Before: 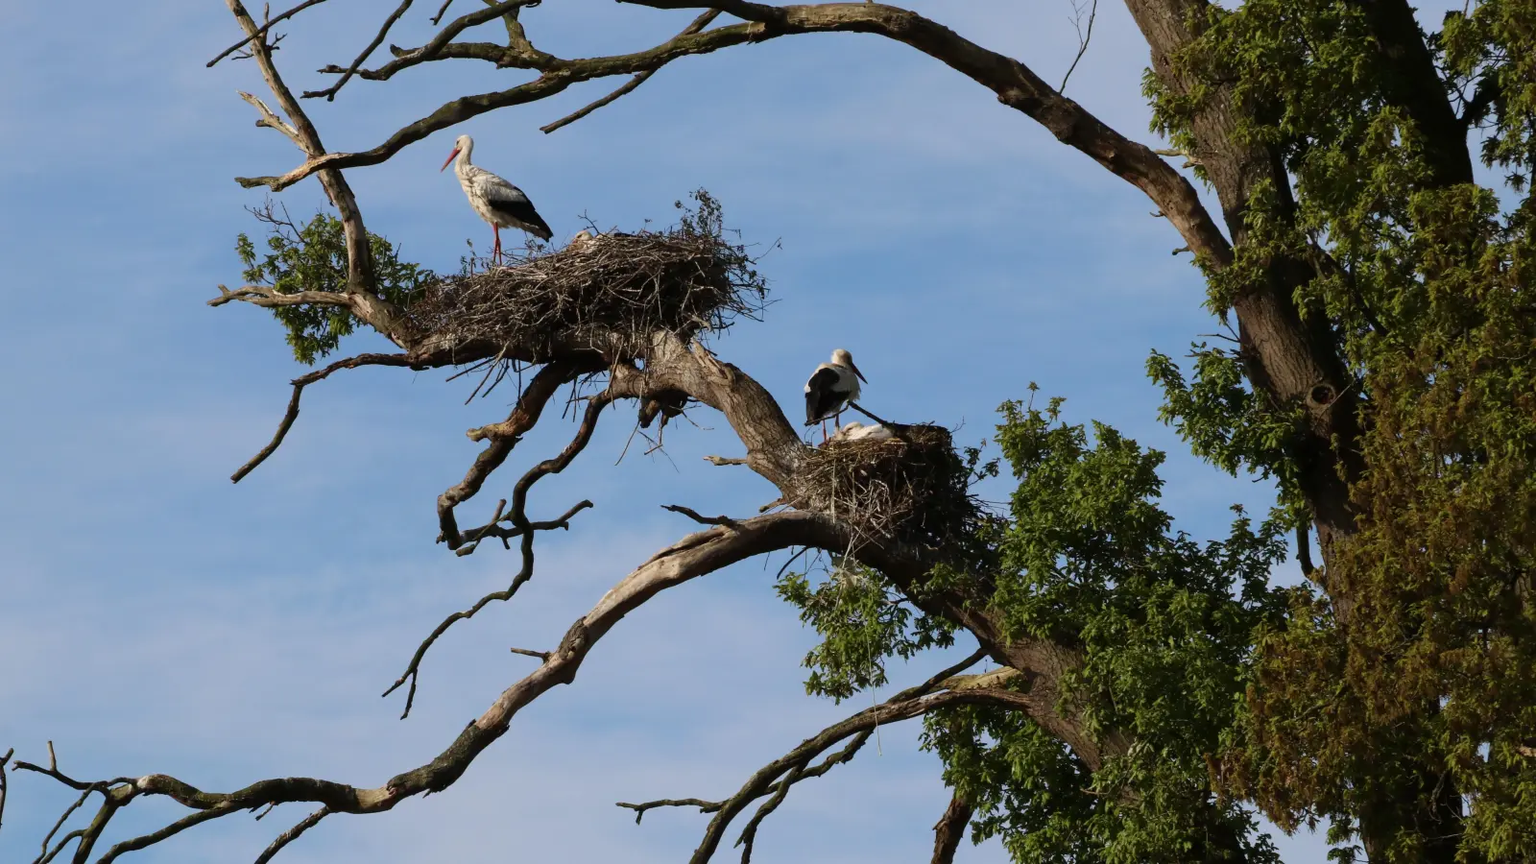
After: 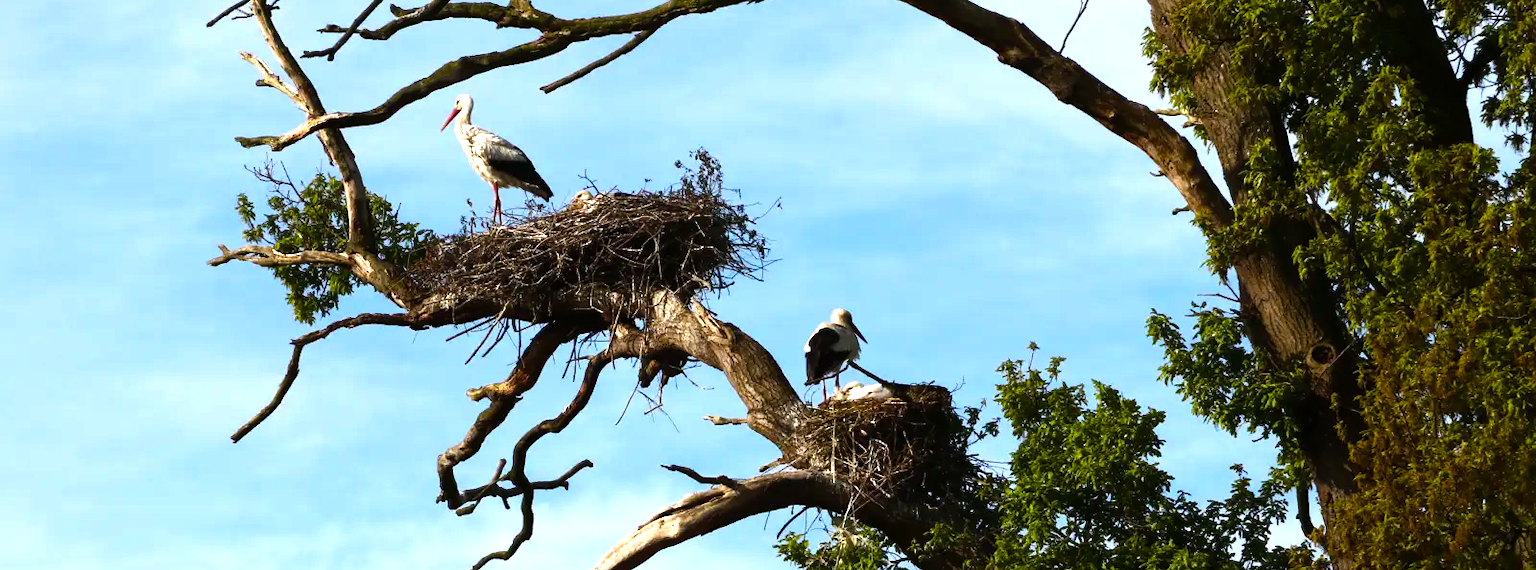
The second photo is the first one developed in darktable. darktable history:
color balance rgb: perceptual saturation grading › global saturation 26.229%, perceptual saturation grading › highlights -28.209%, perceptual saturation grading › mid-tones 15.345%, perceptual saturation grading › shadows 34.365%, perceptual brilliance grading › highlights 47.717%, perceptual brilliance grading › mid-tones 21.438%, perceptual brilliance grading › shadows -6.727%, global vibrance 5.801%
crop and rotate: top 4.734%, bottom 29.245%
